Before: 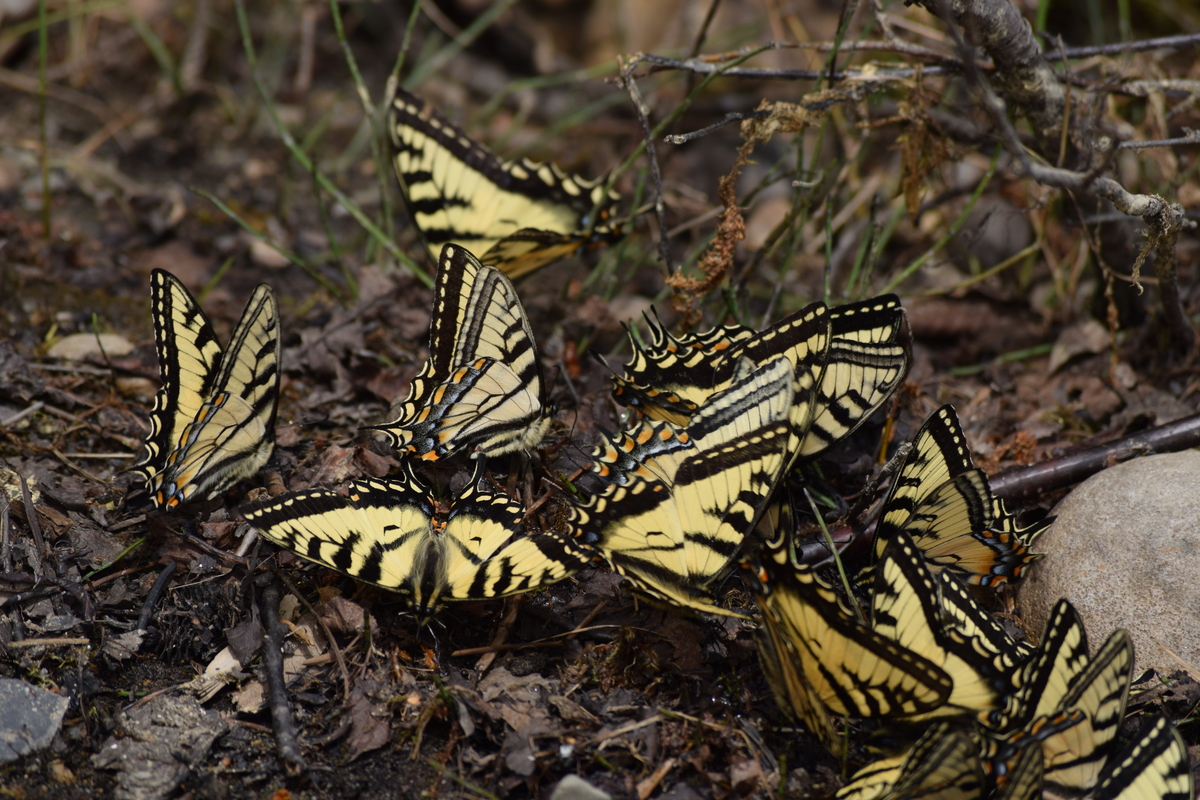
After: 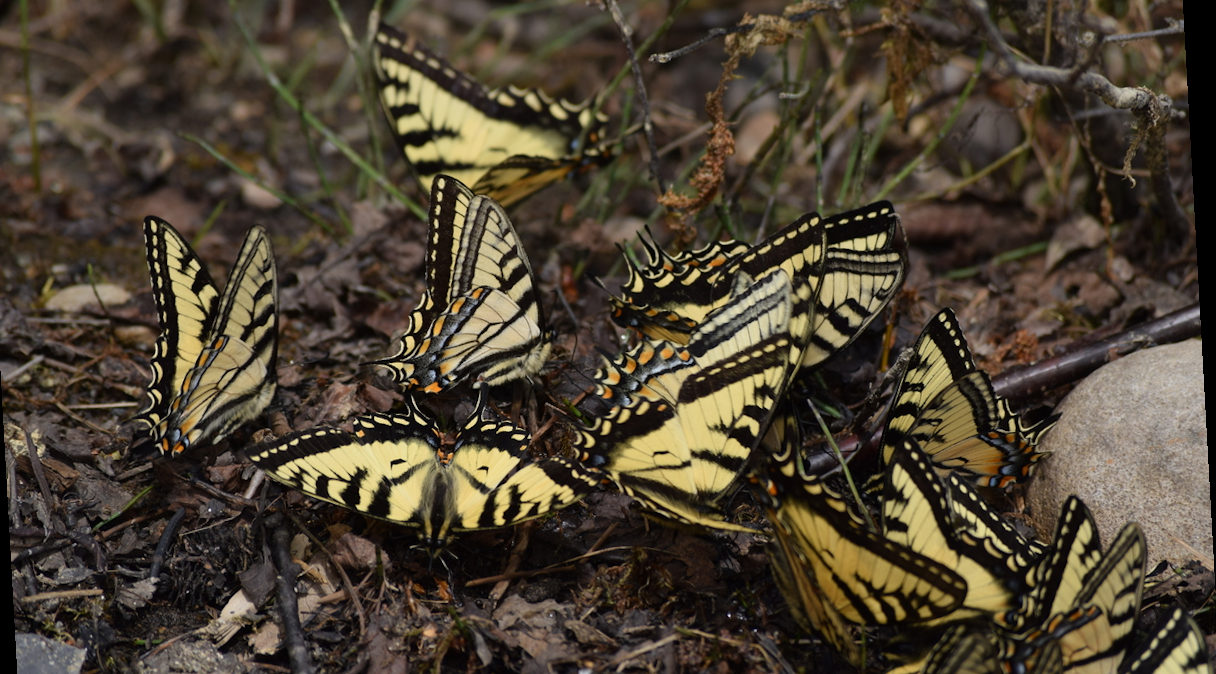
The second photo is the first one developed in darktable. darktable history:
rotate and perspective: rotation -3.18°, automatic cropping off
crop and rotate: left 1.814%, top 12.818%, right 0.25%, bottom 9.225%
